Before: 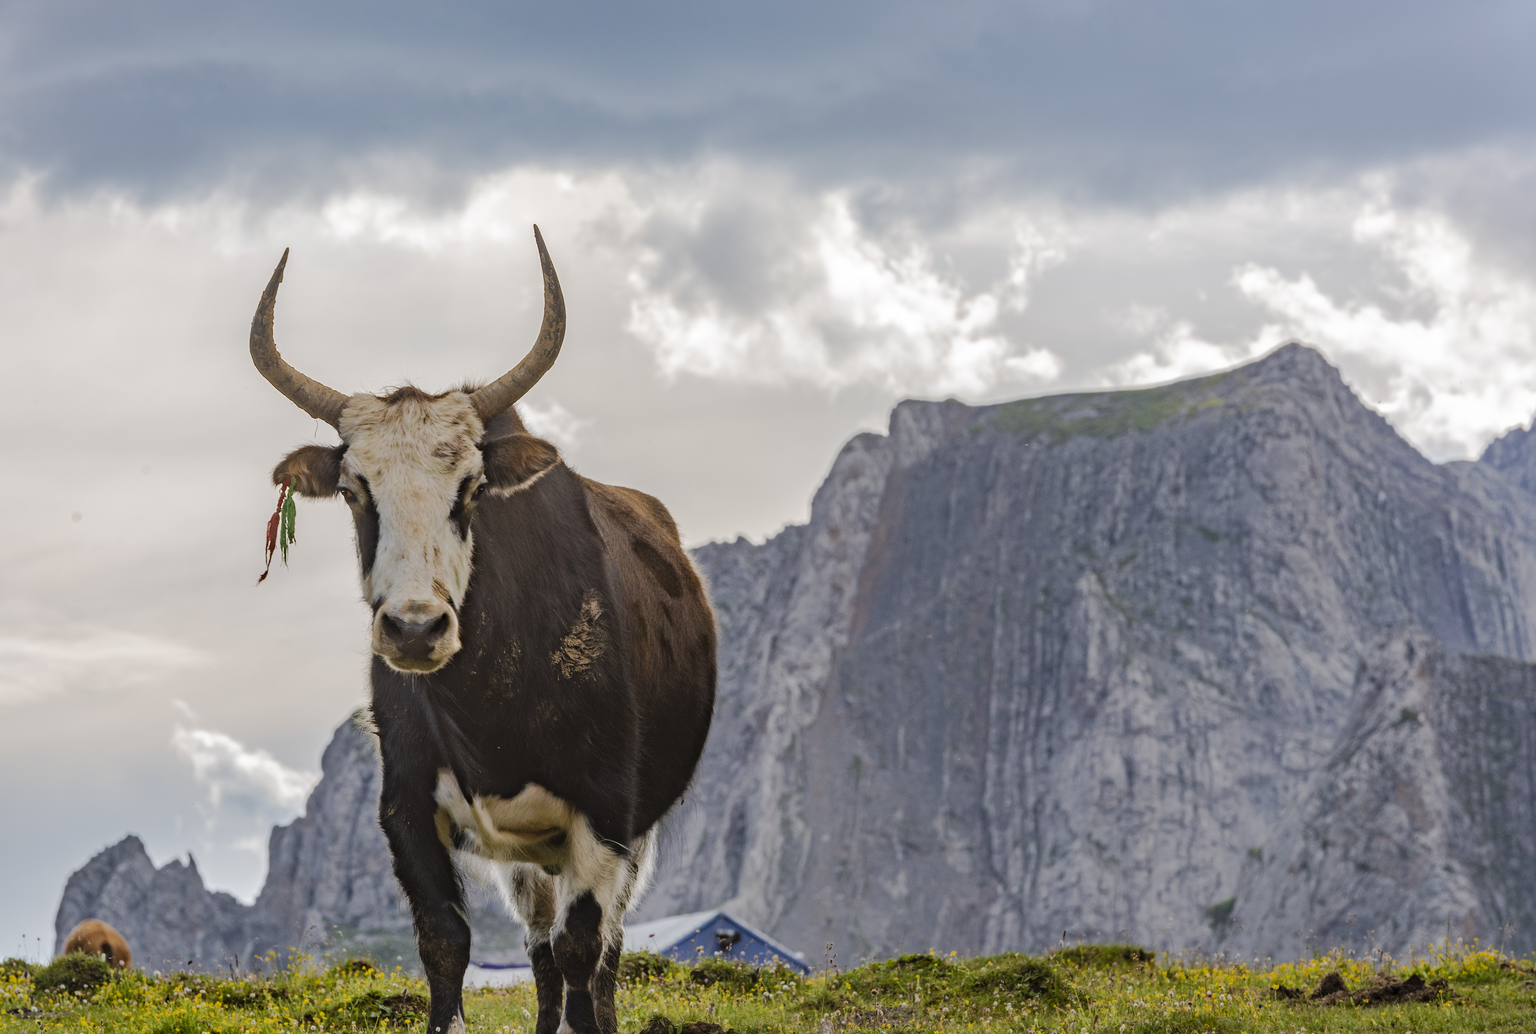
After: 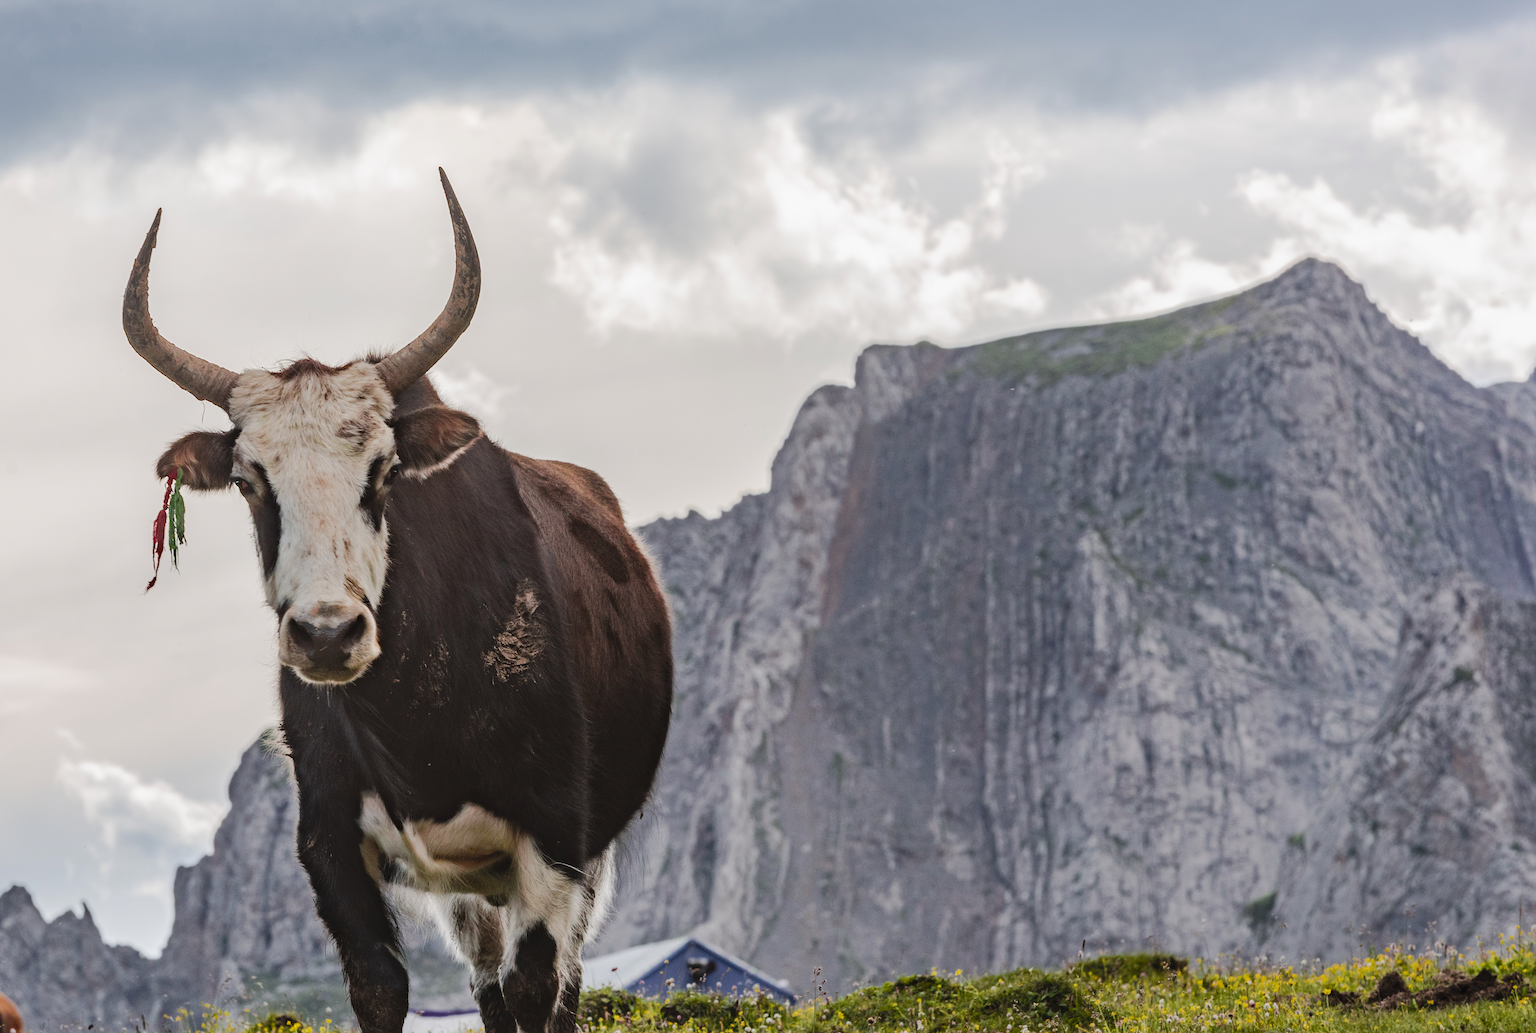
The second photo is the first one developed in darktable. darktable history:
crop and rotate: angle 2.92°, left 5.671%, top 5.682%
tone curve: curves: ch0 [(0, 0.023) (0.217, 0.19) (0.754, 0.801) (1, 0.977)]; ch1 [(0, 0) (0.392, 0.398) (0.5, 0.5) (0.521, 0.529) (0.56, 0.592) (1, 1)]; ch2 [(0, 0) (0.5, 0.5) (0.579, 0.561) (0.65, 0.657) (1, 1)], color space Lab, independent channels, preserve colors none
